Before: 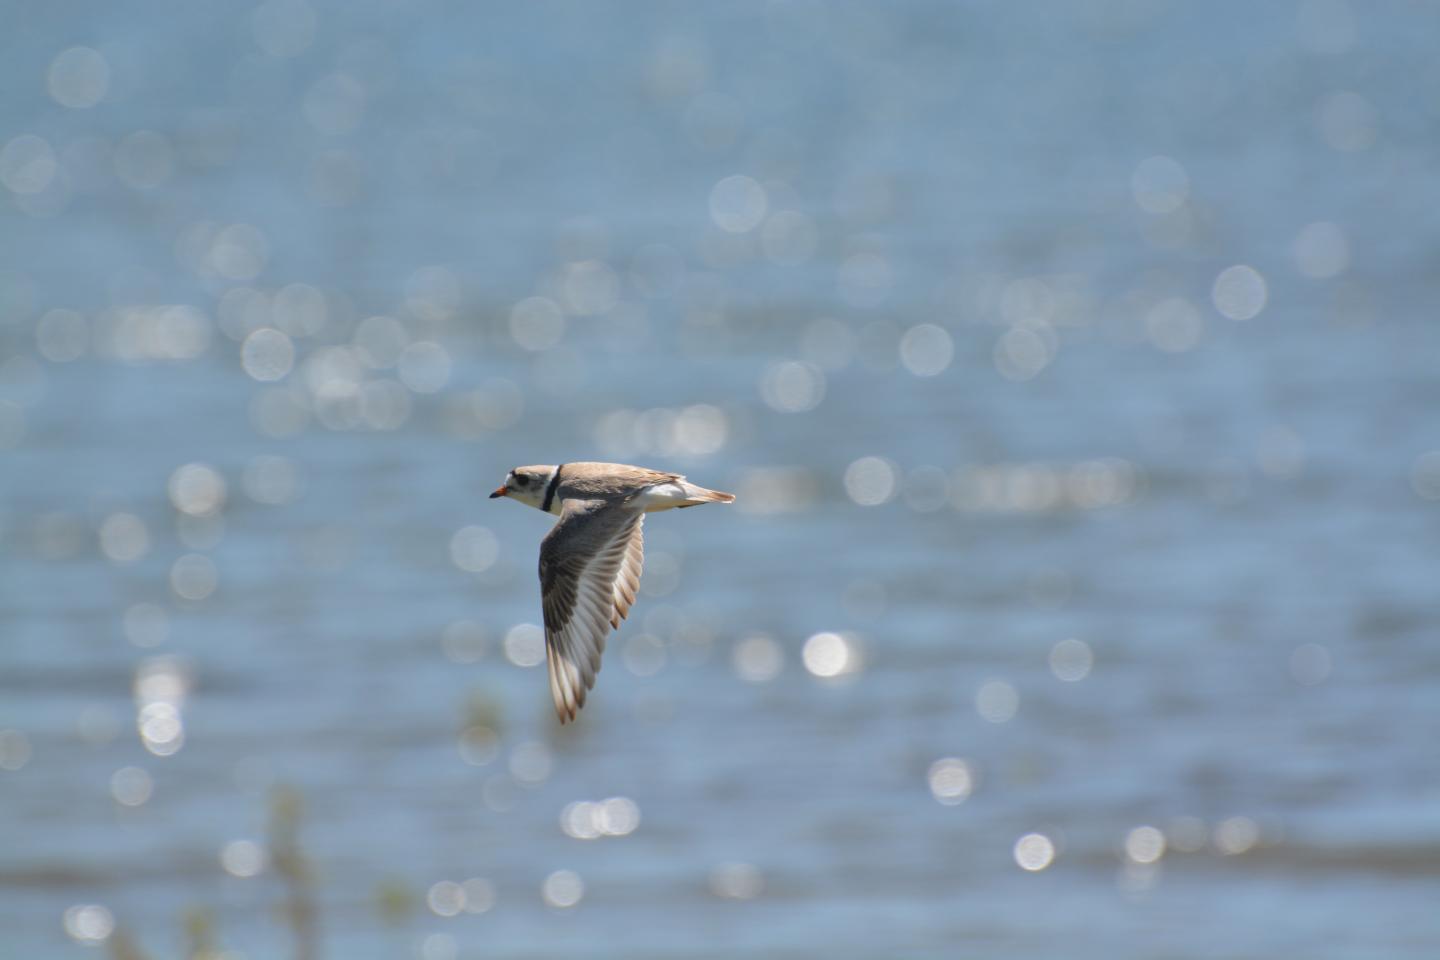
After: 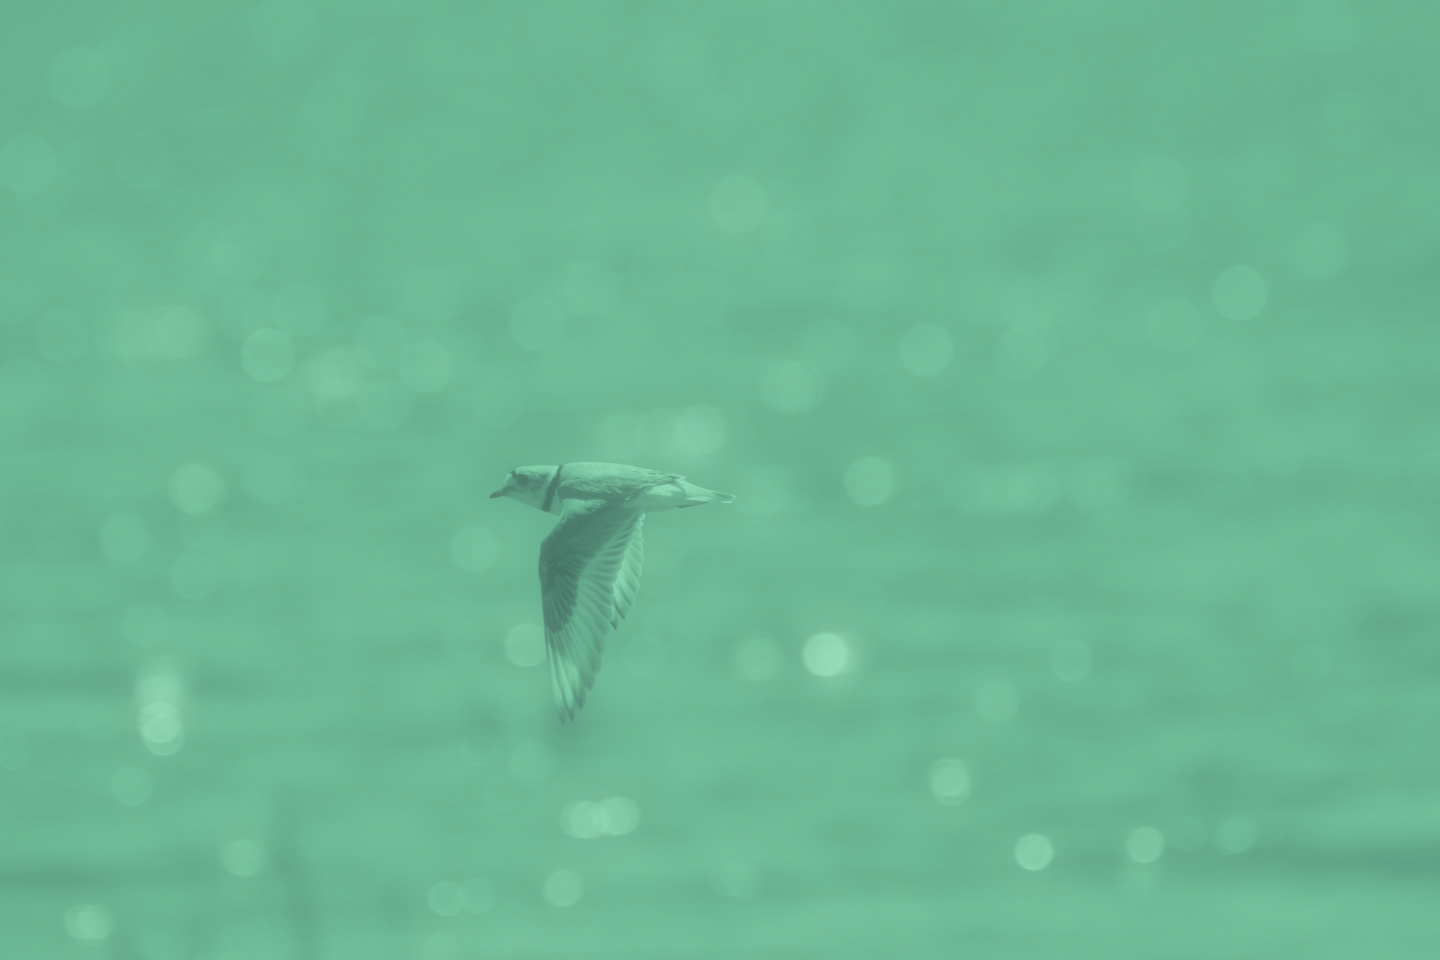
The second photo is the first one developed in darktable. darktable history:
colorize: hue 147.6°, saturation 65%, lightness 21.64%
soften: size 60.24%, saturation 65.46%, brightness 0.506 EV, mix 25.7%
split-toning: shadows › hue 201.6°, shadows › saturation 0.16, highlights › hue 50.4°, highlights › saturation 0.2, balance -49.9
